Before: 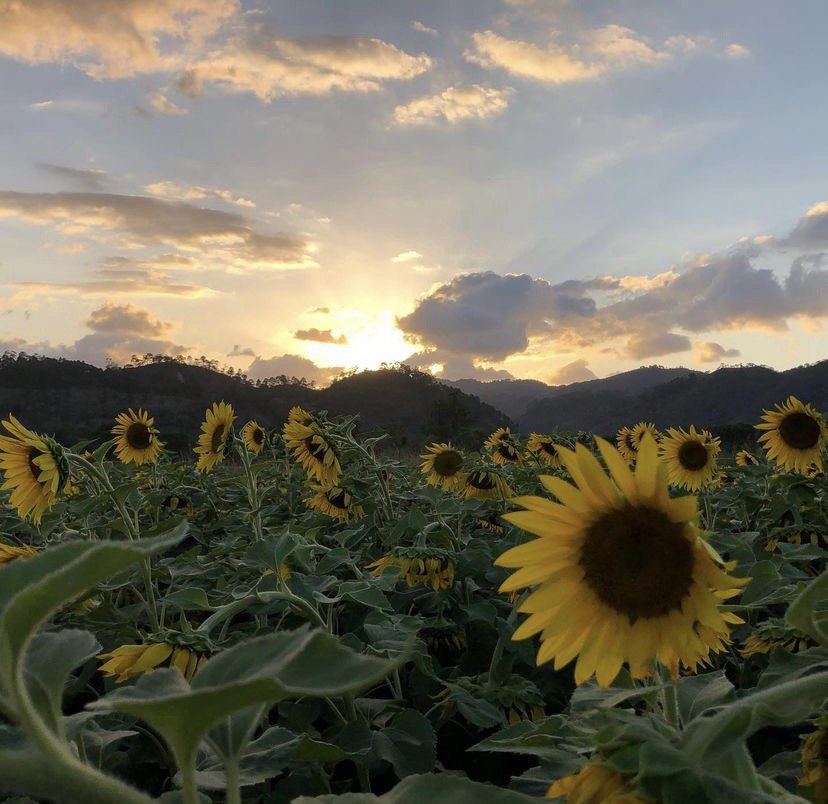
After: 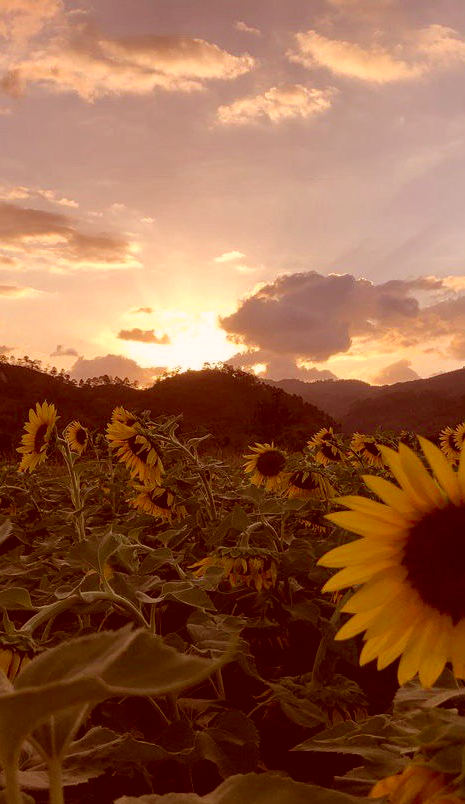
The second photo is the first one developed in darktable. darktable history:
crop: left 21.412%, right 22.348%
color correction: highlights a* 9.19, highlights b* 8.77, shadows a* 39.73, shadows b* 39.84, saturation 0.802
